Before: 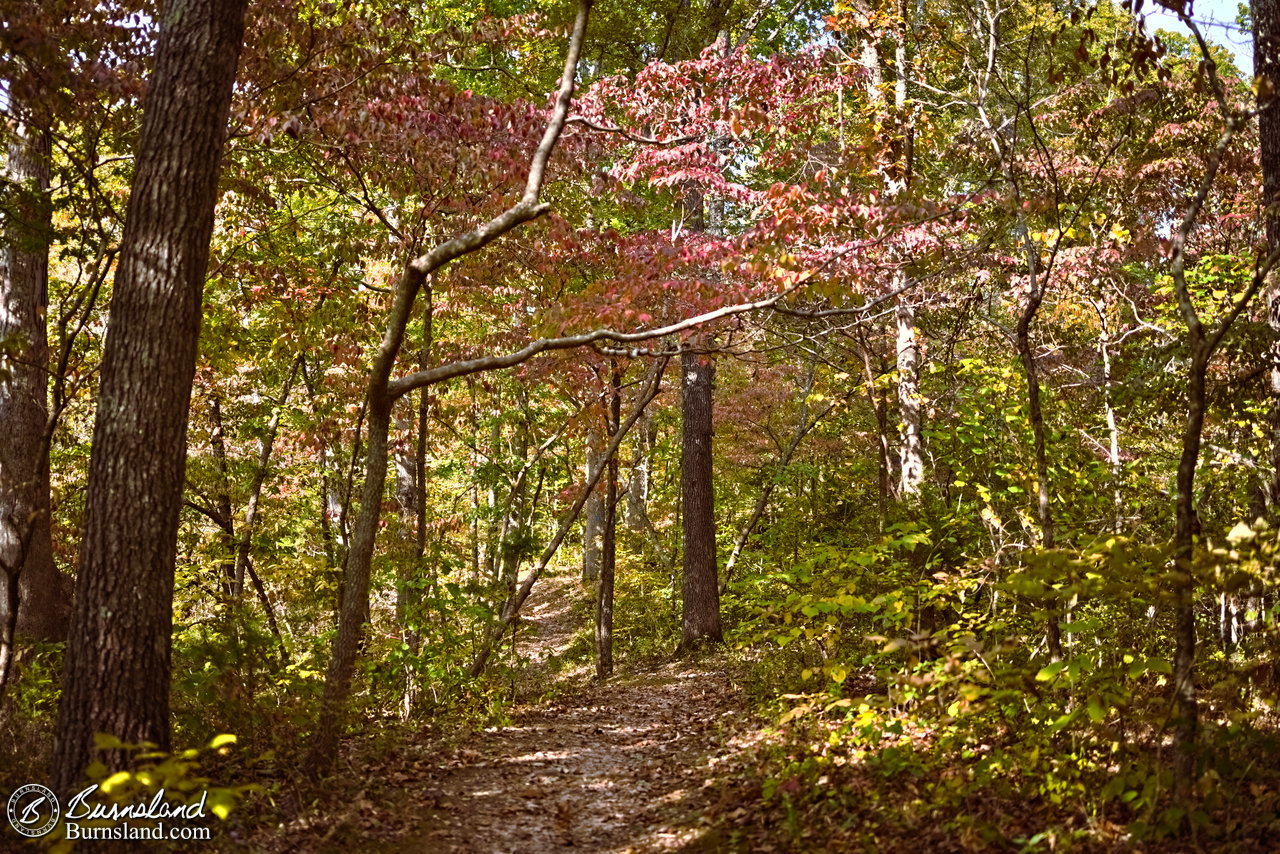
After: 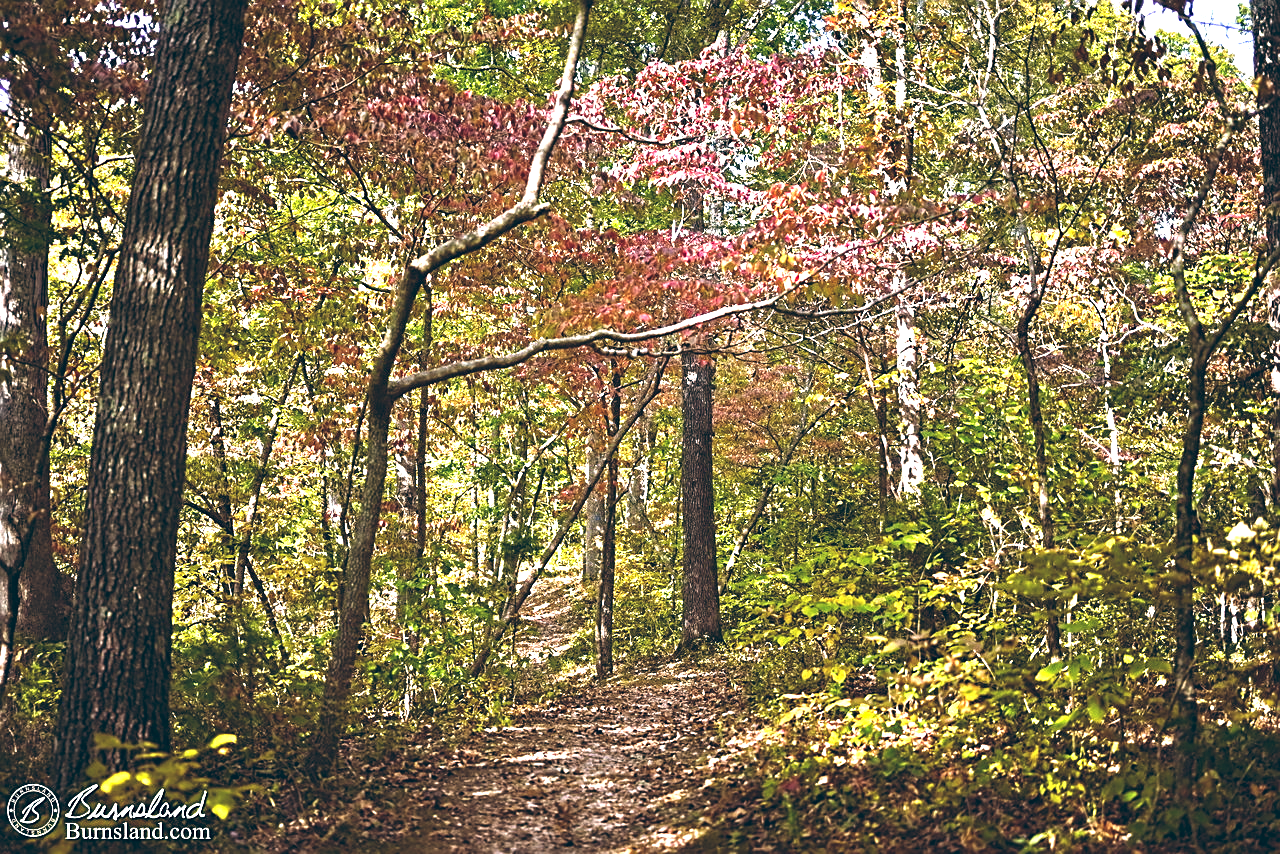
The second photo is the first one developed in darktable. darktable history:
color balance: lift [1.016, 0.983, 1, 1.017], gamma [0.958, 1, 1, 1], gain [0.981, 1.007, 0.993, 1.002], input saturation 118.26%, contrast 13.43%, contrast fulcrum 21.62%, output saturation 82.76%
sharpen: on, module defaults
exposure: black level correction 0, exposure 0.9 EV, compensate exposure bias true, compensate highlight preservation false
